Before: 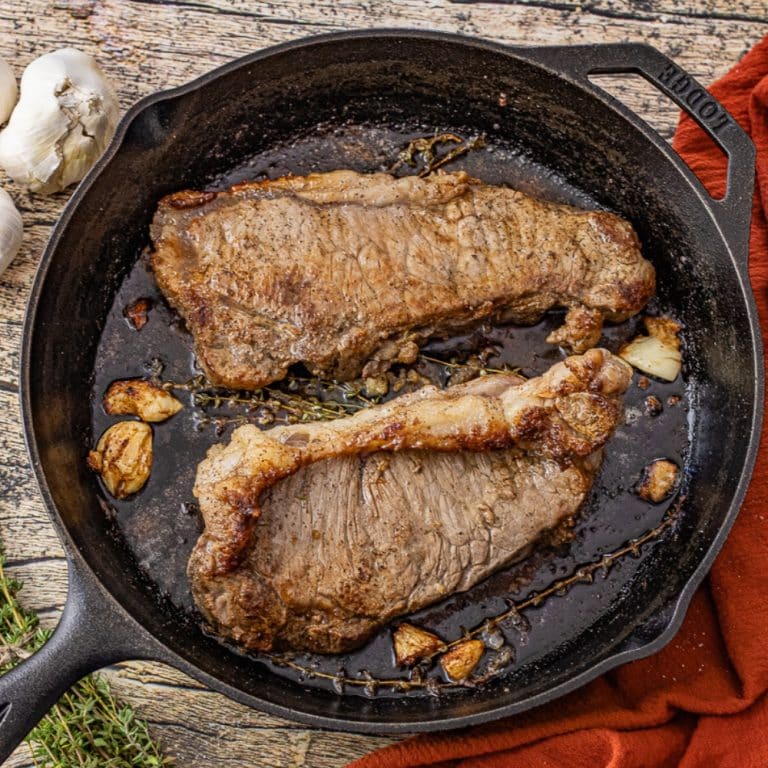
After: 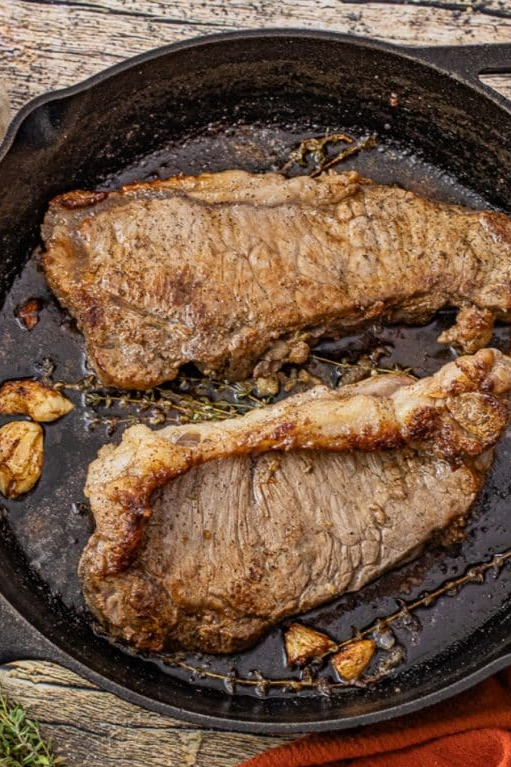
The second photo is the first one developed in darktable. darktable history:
crop and rotate: left 14.292%, right 19.041%
white balance: red 1, blue 1
